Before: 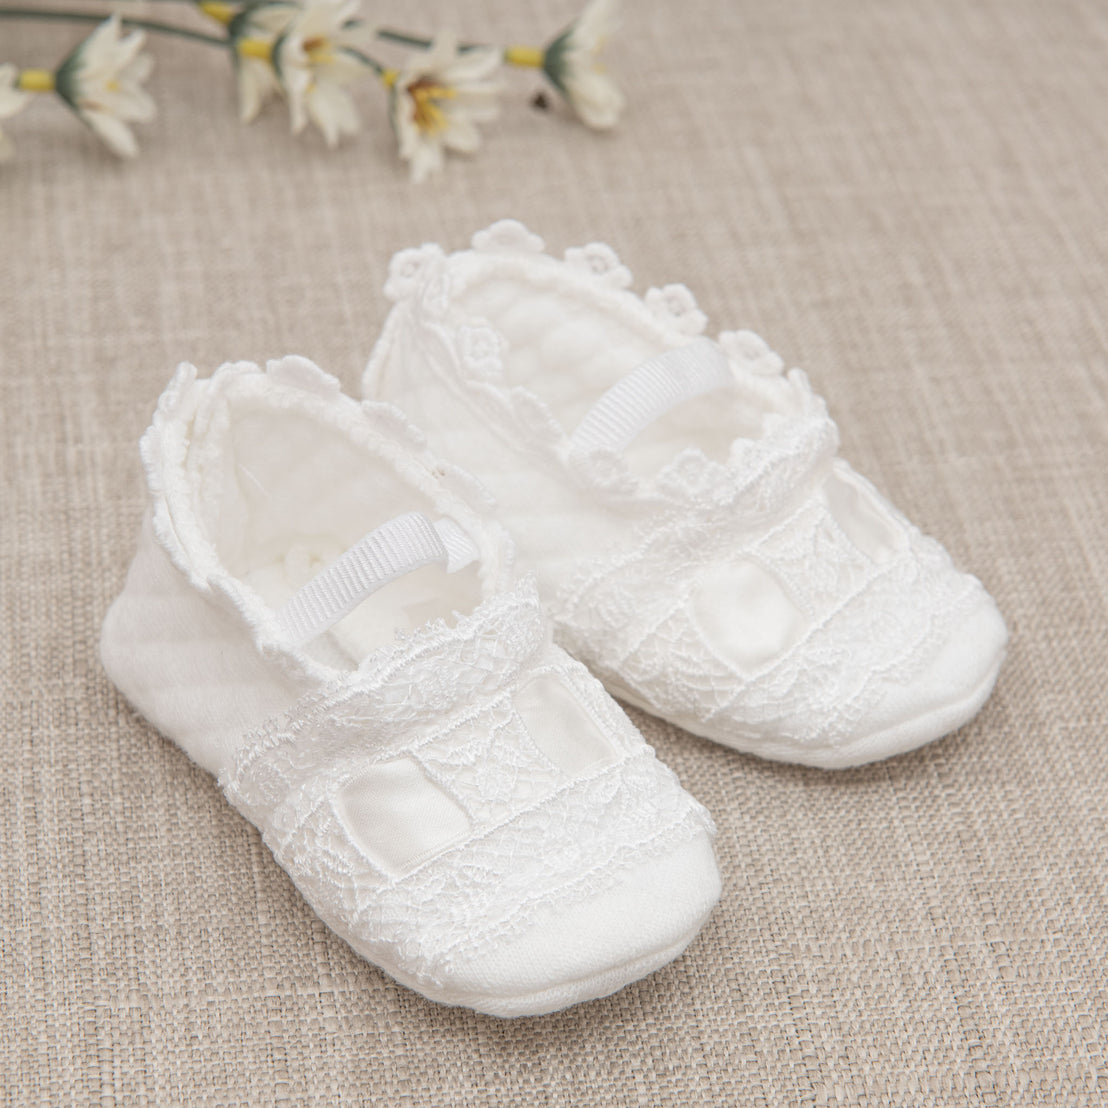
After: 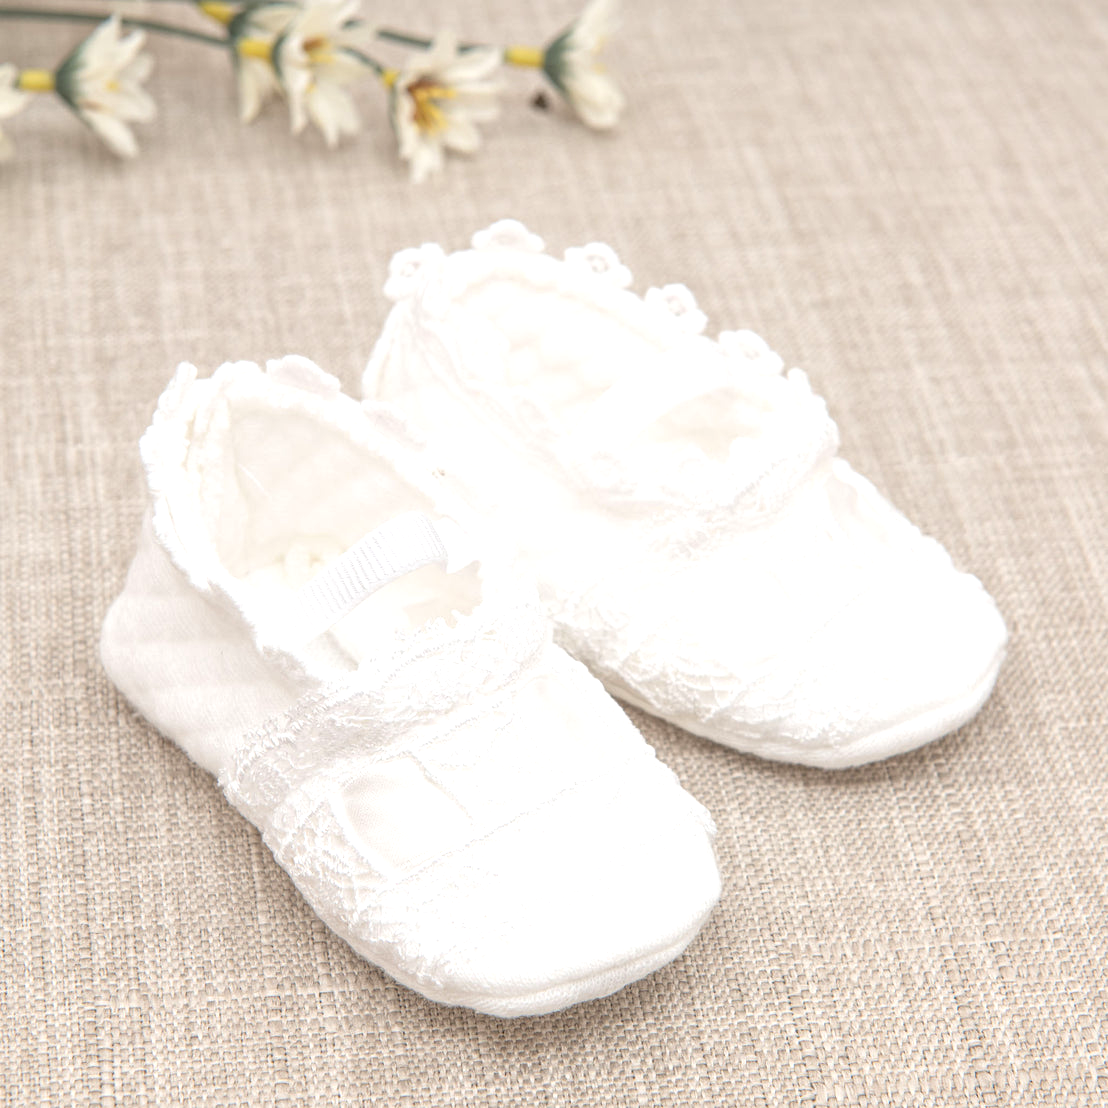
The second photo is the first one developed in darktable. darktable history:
exposure: black level correction -0.001, exposure 0.547 EV, compensate exposure bias true, compensate highlight preservation false
local contrast: mode bilateral grid, contrast 15, coarseness 36, detail 106%, midtone range 0.2
